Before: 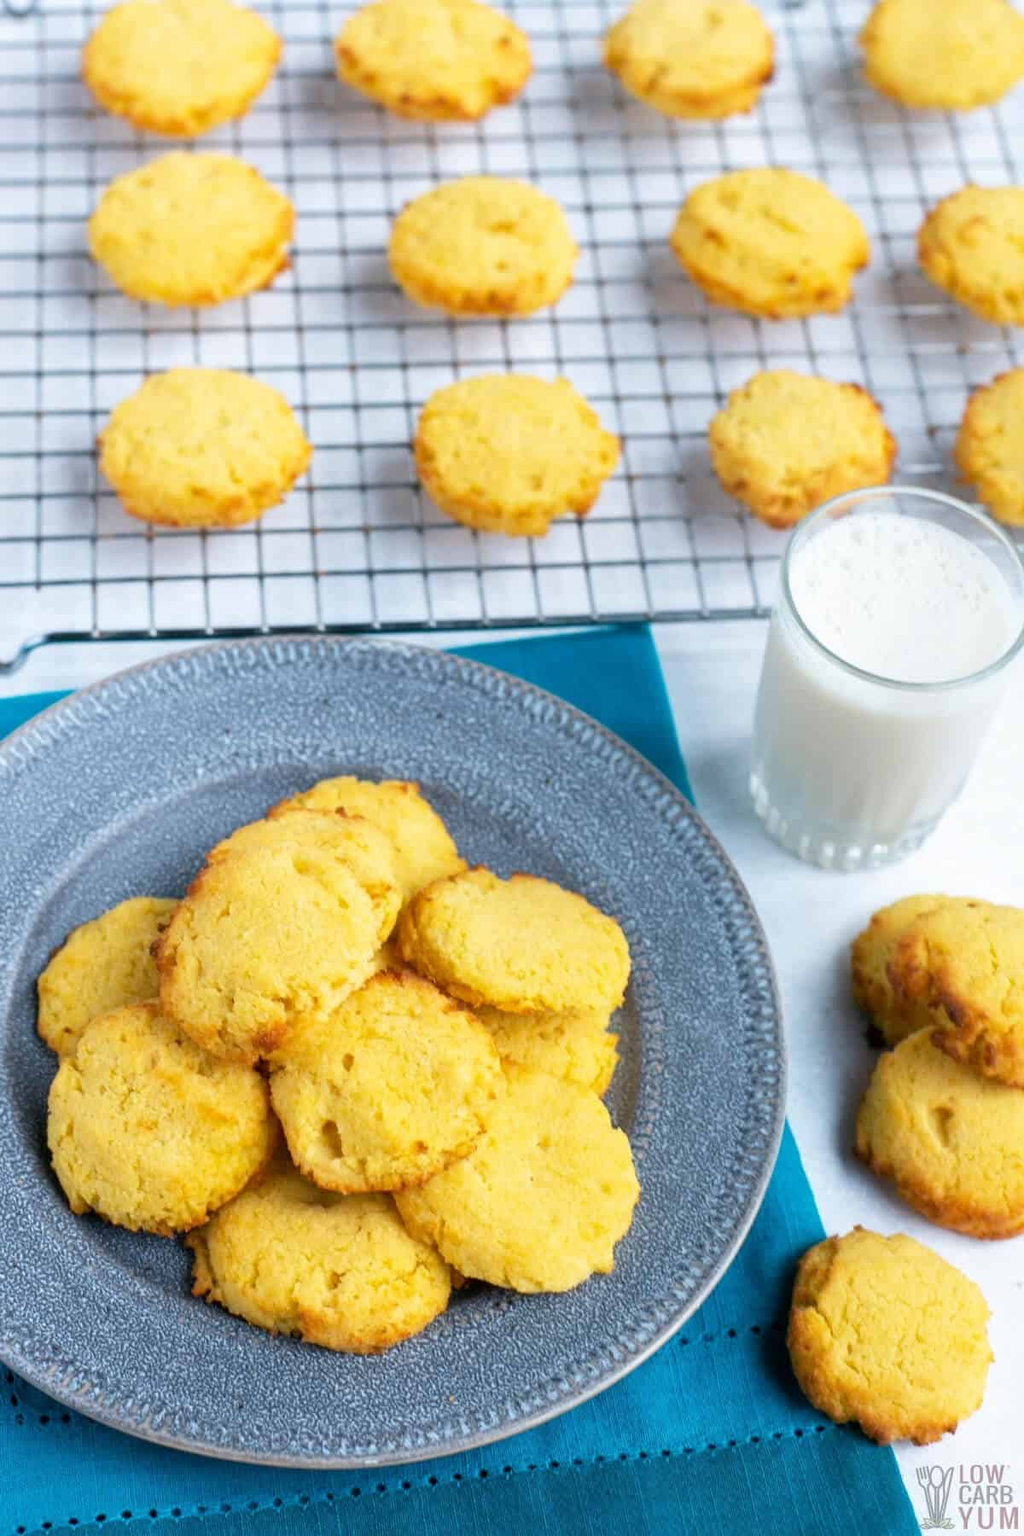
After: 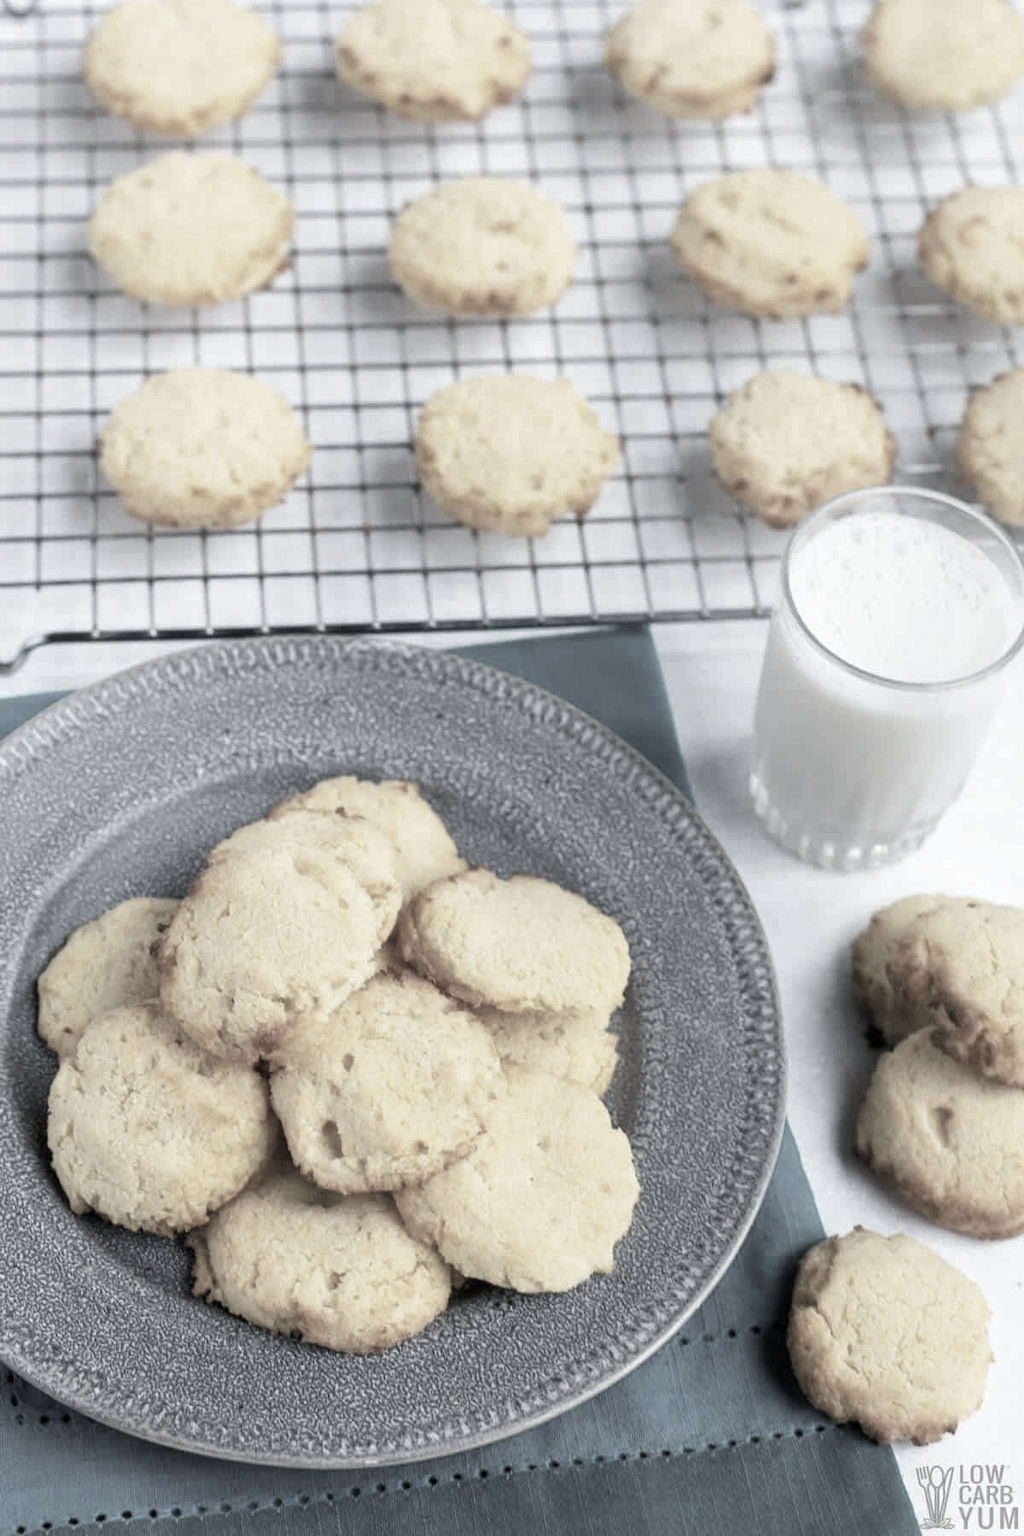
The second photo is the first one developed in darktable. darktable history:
white balance: red 0.986, blue 1.01
color correction: saturation 0.2
